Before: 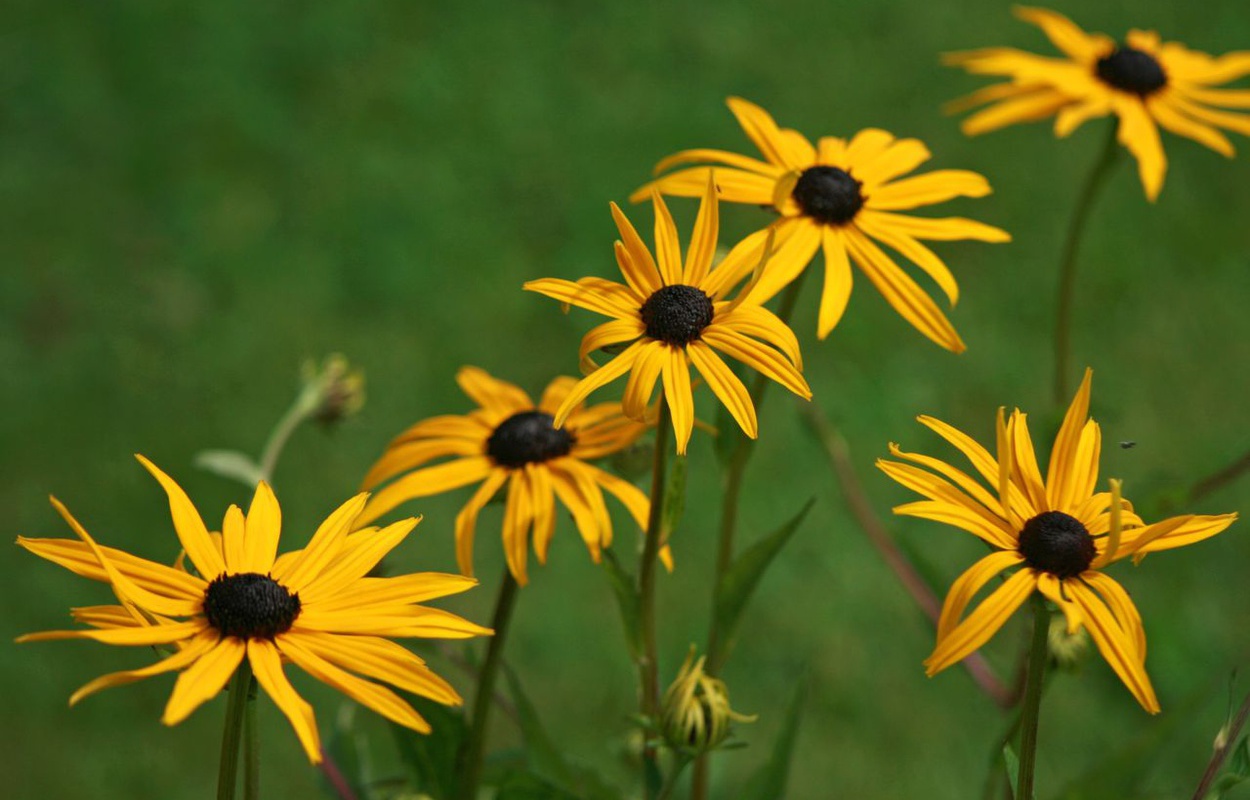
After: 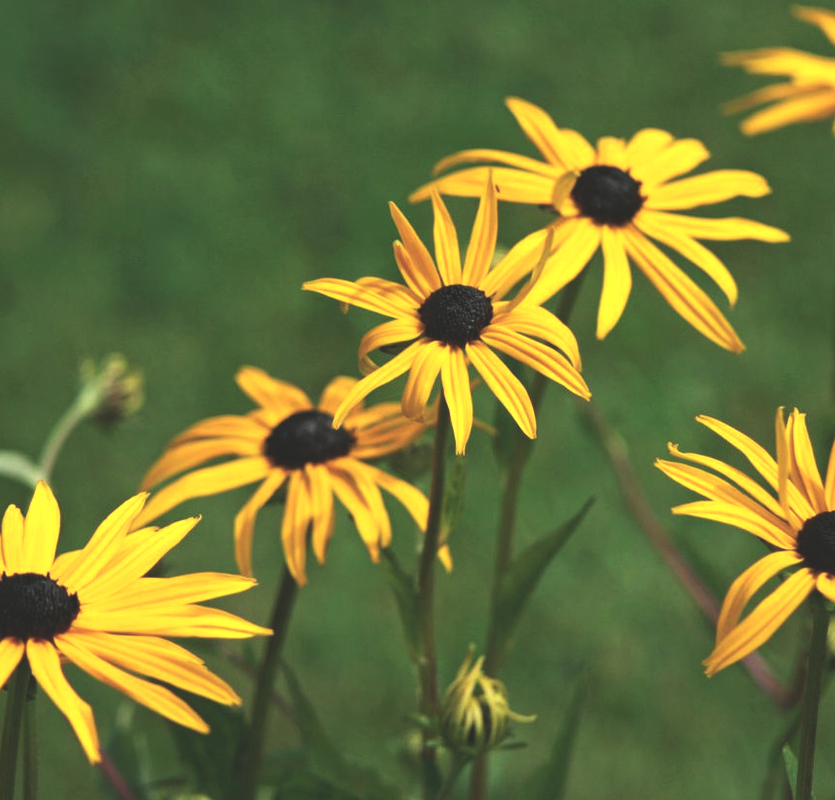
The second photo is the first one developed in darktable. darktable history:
crop and rotate: left 17.732%, right 15.423%
white balance: red 0.983, blue 1.036
exposure: black level correction -0.03, compensate highlight preservation false
tone equalizer: -8 EV -0.75 EV, -7 EV -0.7 EV, -6 EV -0.6 EV, -5 EV -0.4 EV, -3 EV 0.4 EV, -2 EV 0.6 EV, -1 EV 0.7 EV, +0 EV 0.75 EV, edges refinement/feathering 500, mask exposure compensation -1.57 EV, preserve details no
